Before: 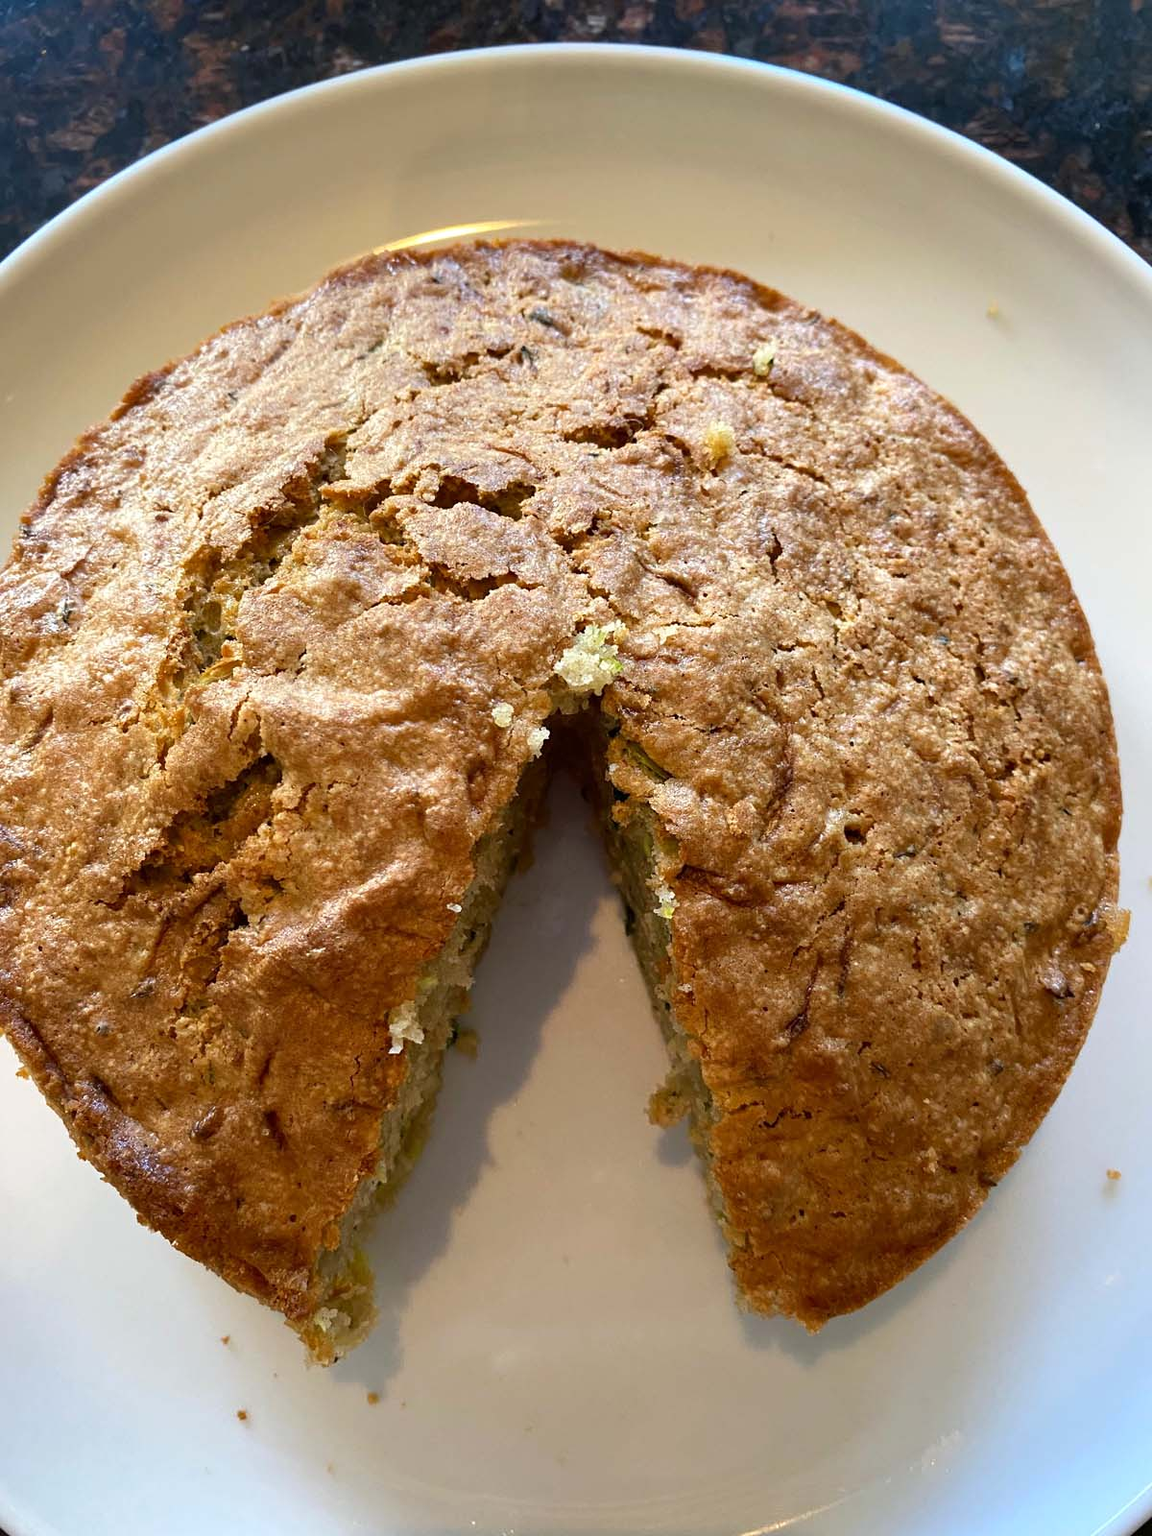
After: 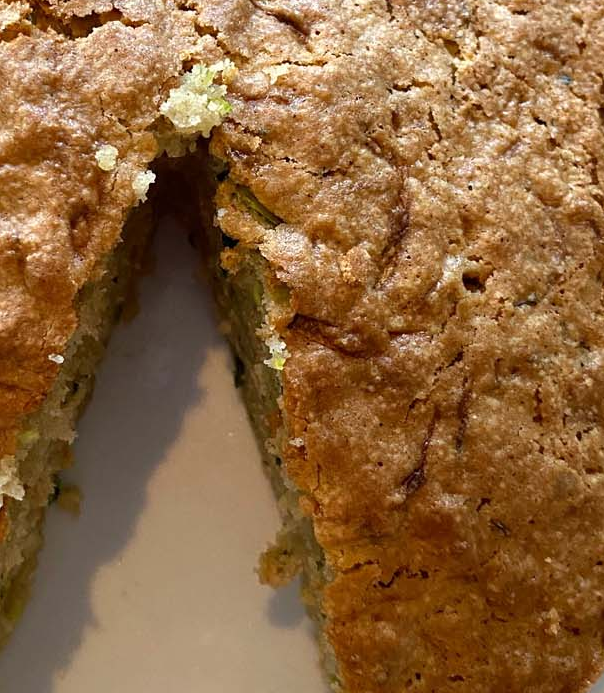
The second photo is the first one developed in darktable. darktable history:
crop: left 34.813%, top 36.704%, right 14.809%, bottom 19.954%
